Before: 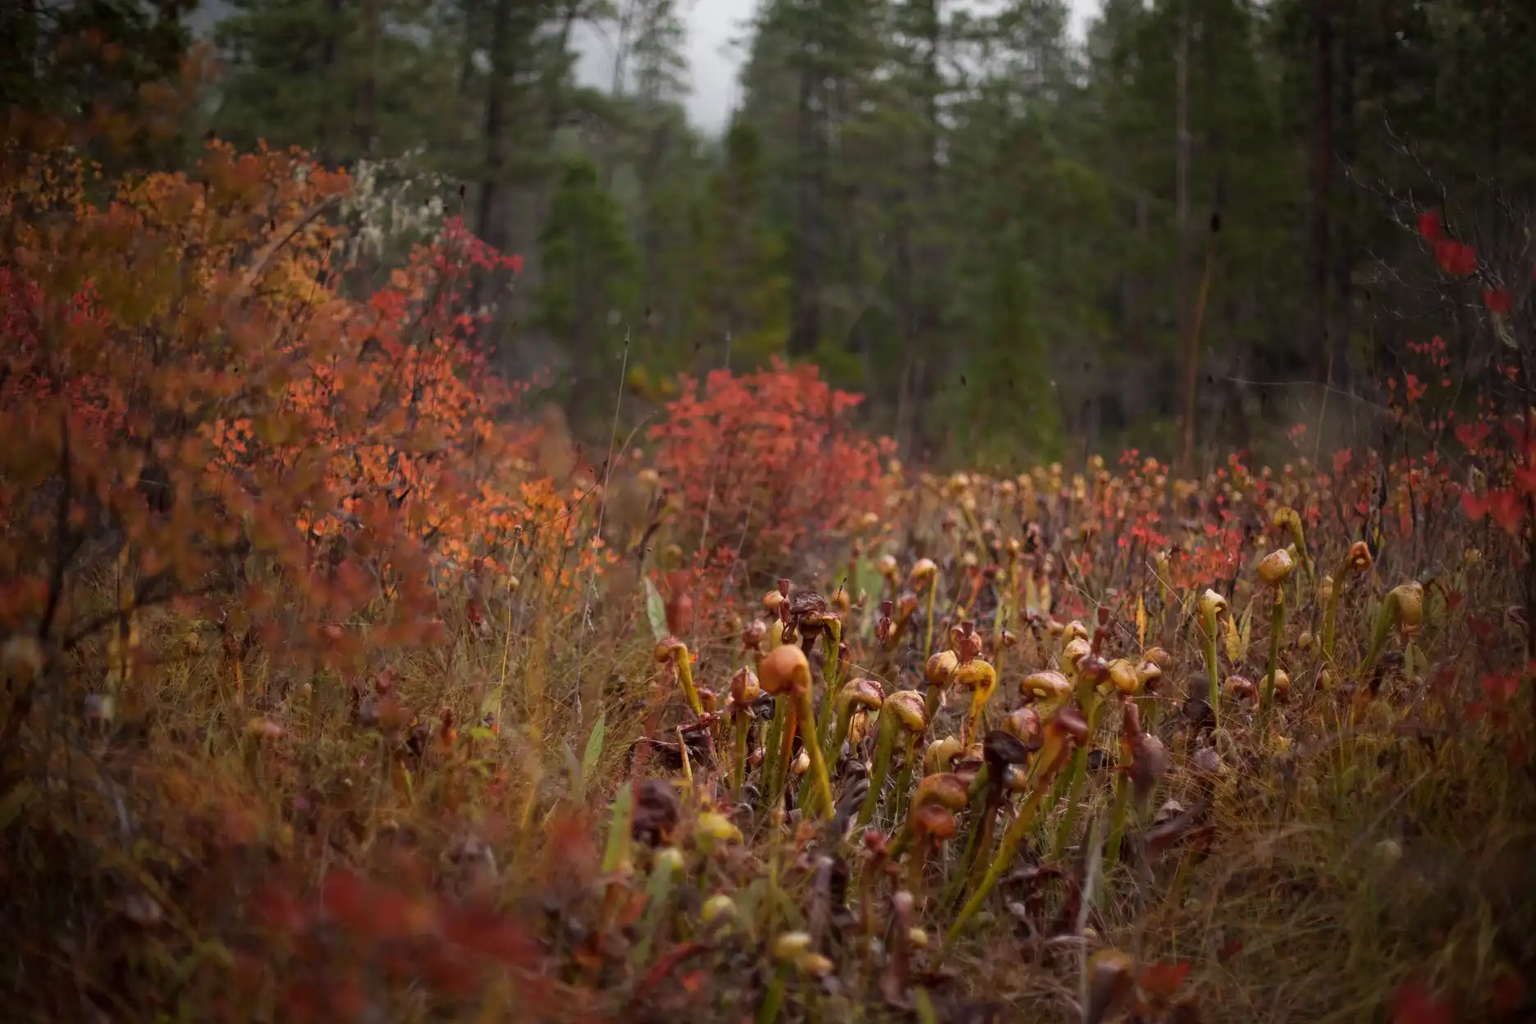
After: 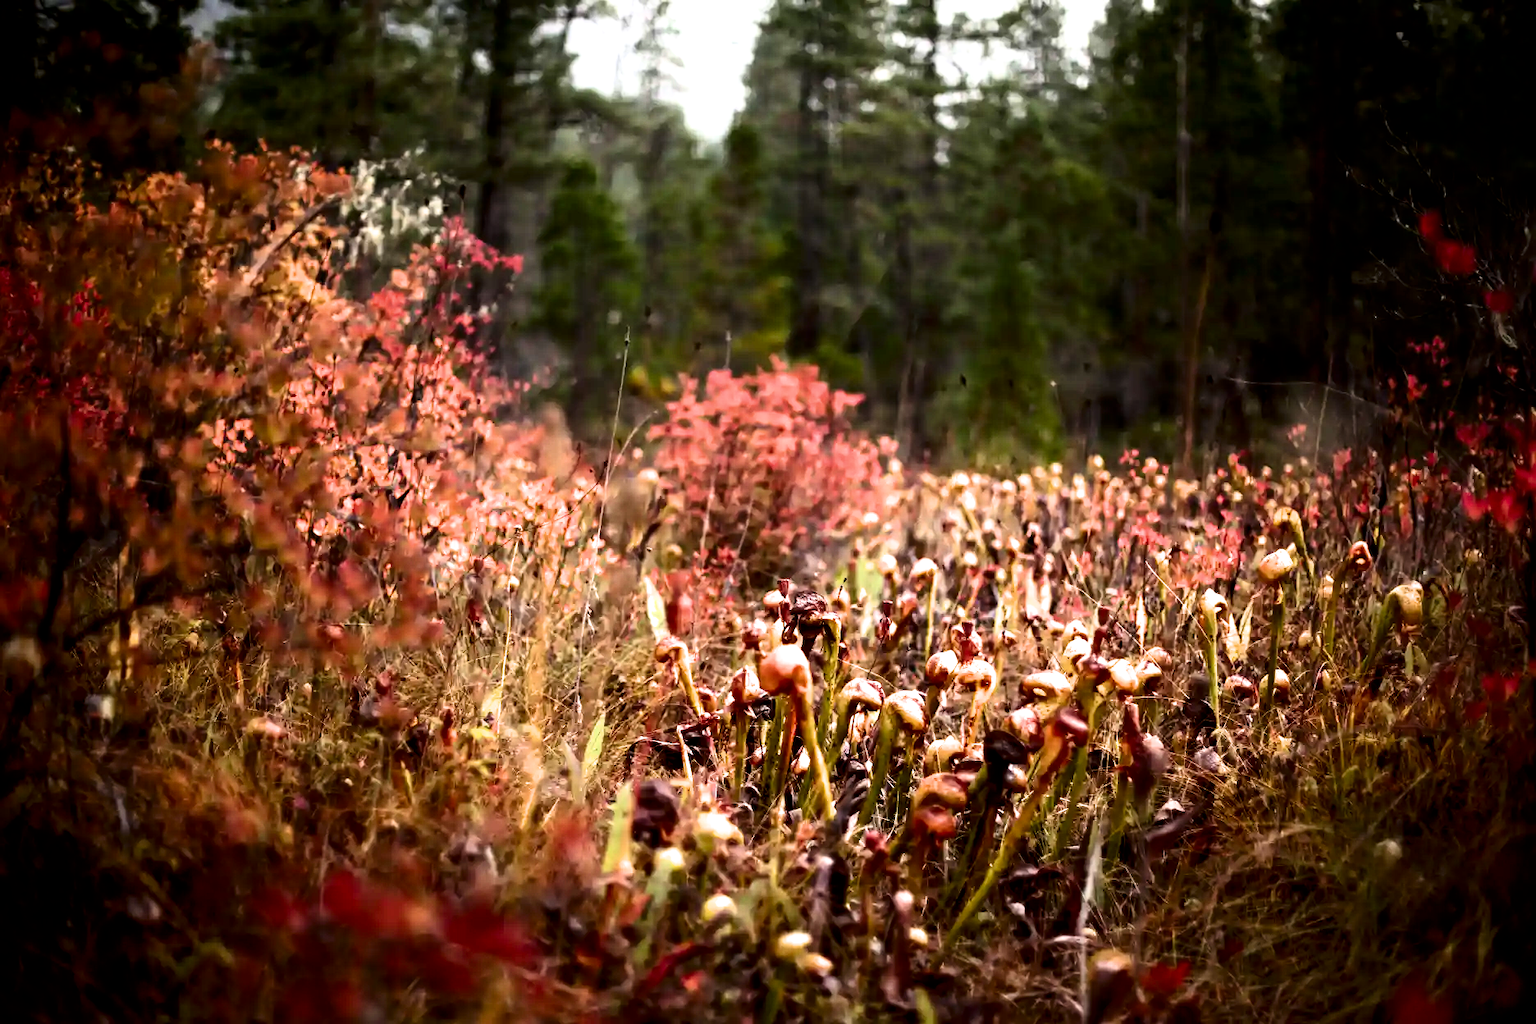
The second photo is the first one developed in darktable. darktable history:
contrast brightness saturation: contrast 0.19, brightness -0.24, saturation 0.11
exposure: black level correction 0, exposure 1.45 EV, compensate exposure bias true, compensate highlight preservation false
filmic rgb: black relative exposure -3.63 EV, white relative exposure 2.16 EV, hardness 3.62
